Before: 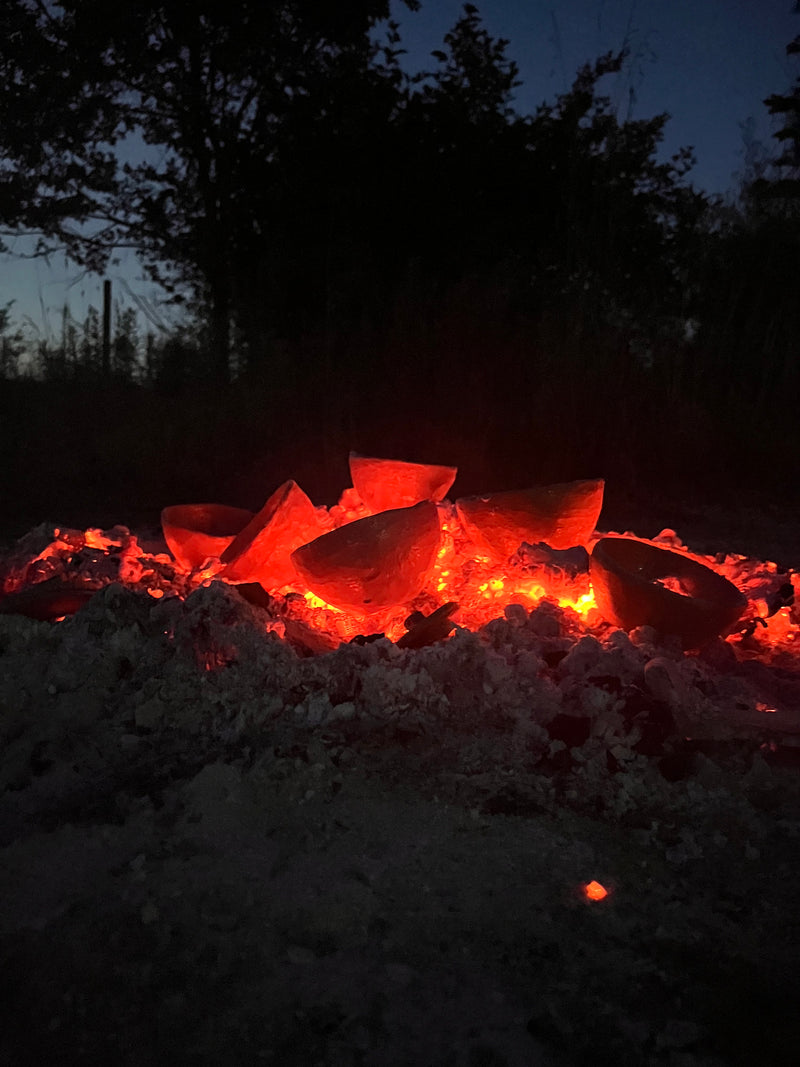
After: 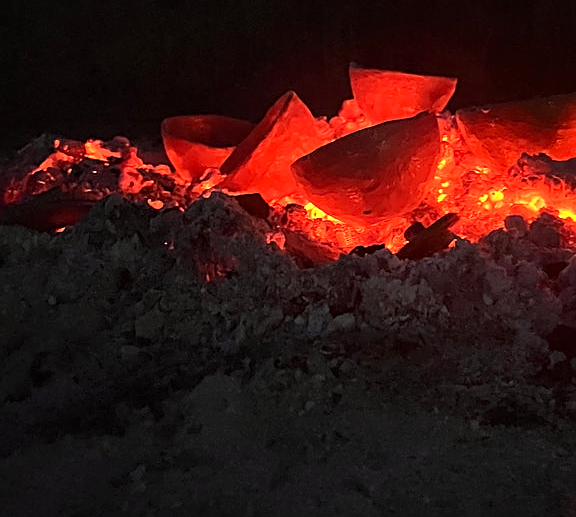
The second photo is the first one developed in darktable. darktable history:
contrast brightness saturation: contrast 0.1, brightness 0.02, saturation 0.02
crop: top 36.498%, right 27.964%, bottom 14.995%
sharpen: on, module defaults
